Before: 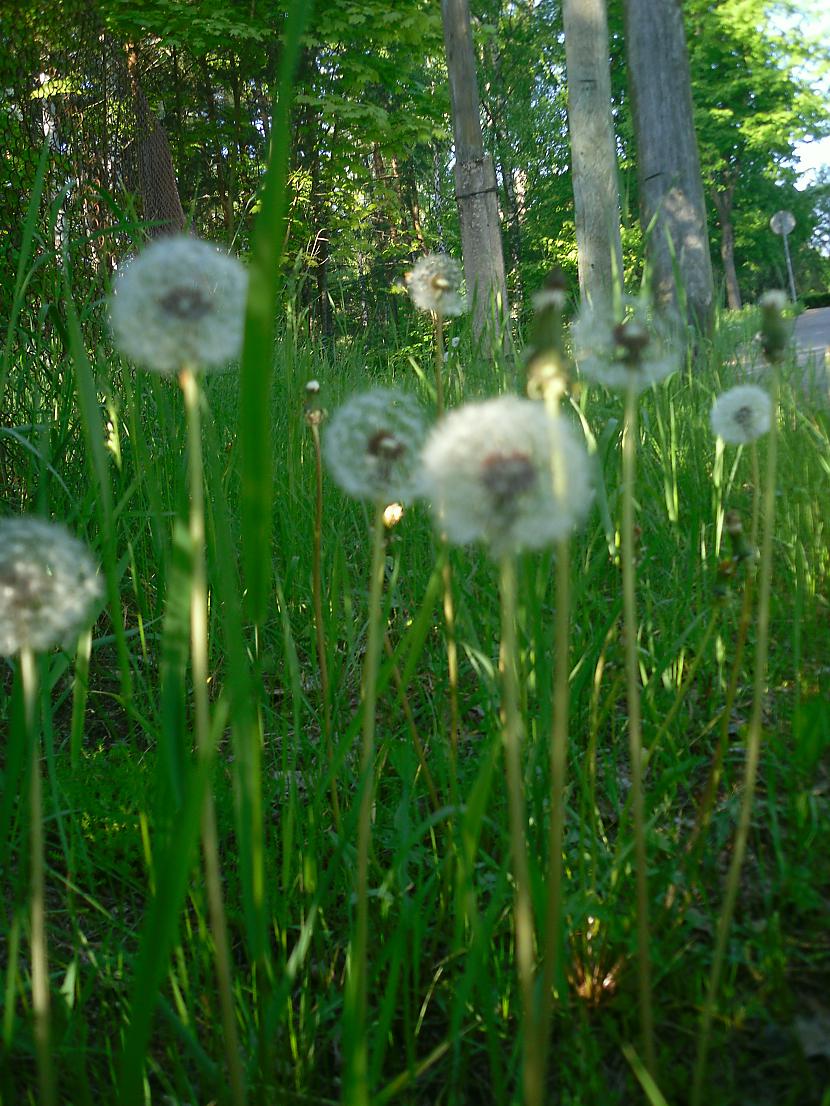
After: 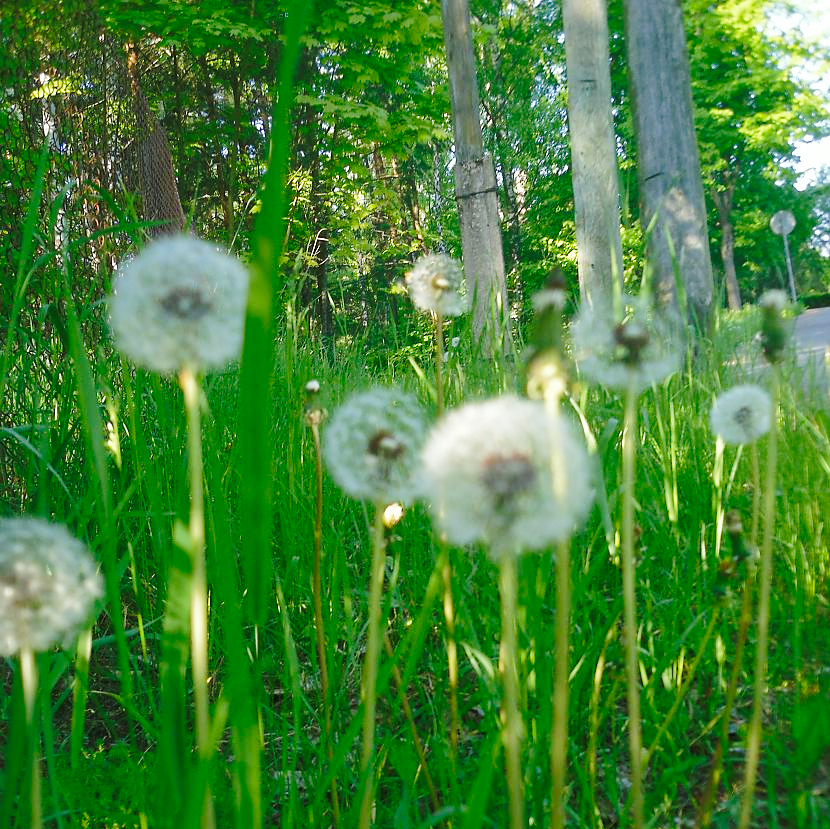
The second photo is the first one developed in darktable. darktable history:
base curve: curves: ch0 [(0, 0) (0.028, 0.03) (0.121, 0.232) (0.46, 0.748) (0.859, 0.968) (1, 1)], preserve colors none
shadows and highlights: shadows 60.34, highlights -59.97
crop: bottom 24.994%
